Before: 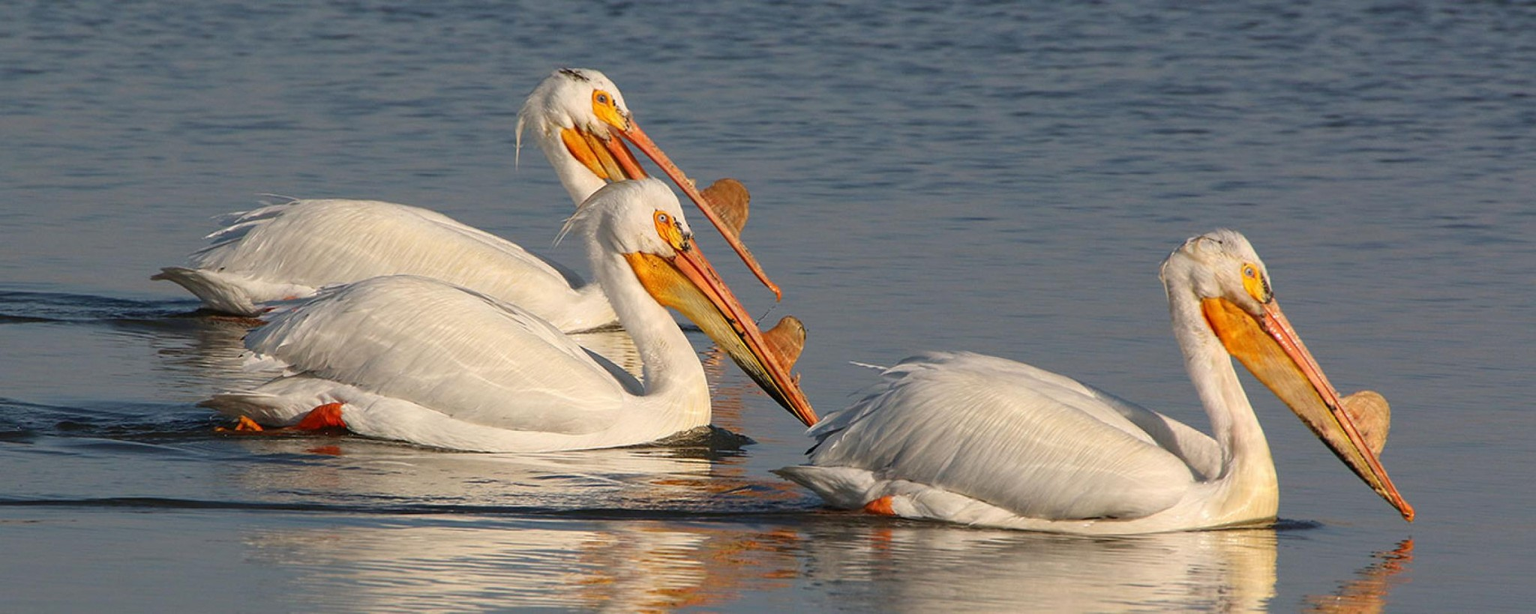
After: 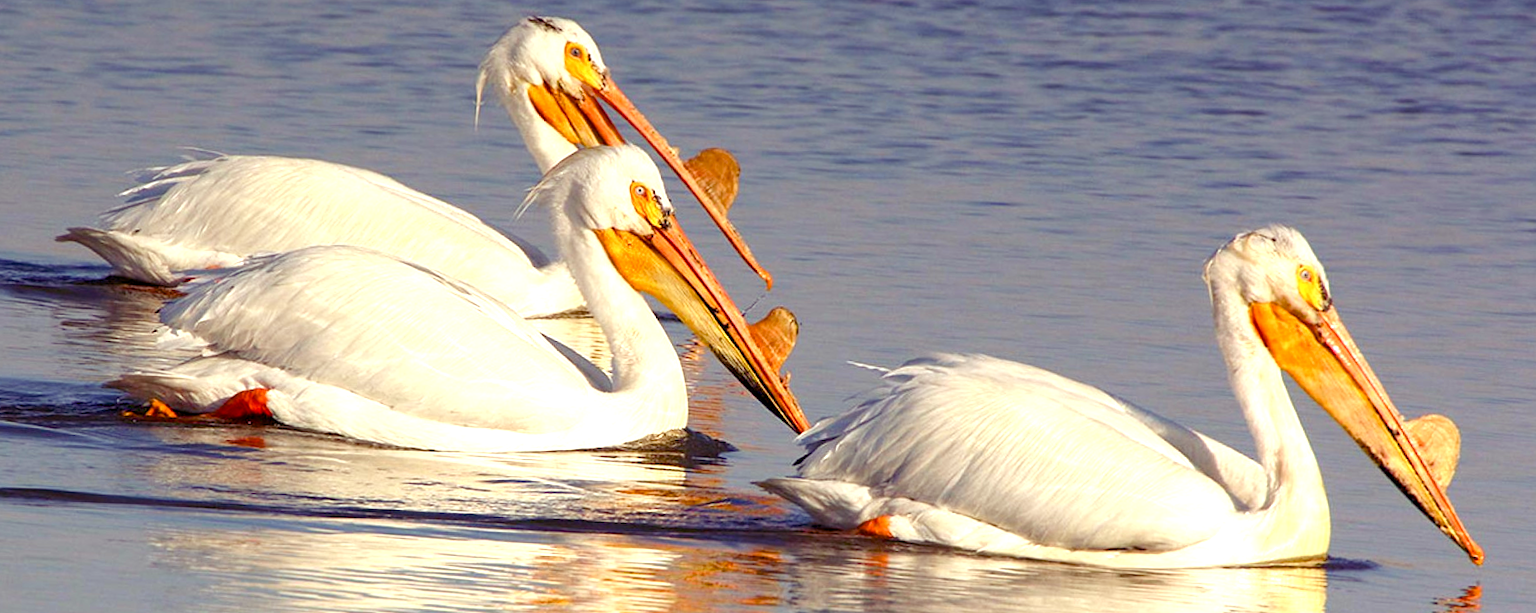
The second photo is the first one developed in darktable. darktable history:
exposure: black level correction 0, exposure 1.125 EV, compensate exposure bias true, compensate highlight preservation false
crop and rotate: angle -1.96°, left 3.097%, top 4.154%, right 1.586%, bottom 0.529%
white balance: red 0.98, blue 1.034
graduated density: on, module defaults
color balance rgb: shadows lift › luminance -21.66%, shadows lift › chroma 8.98%, shadows lift › hue 283.37°, power › chroma 1.05%, power › hue 25.59°, highlights gain › luminance 6.08%, highlights gain › chroma 2.55%, highlights gain › hue 90°, global offset › luminance -0.87%, perceptual saturation grading › global saturation 25%, perceptual saturation grading › highlights -28.39%, perceptual saturation grading › shadows 33.98%
